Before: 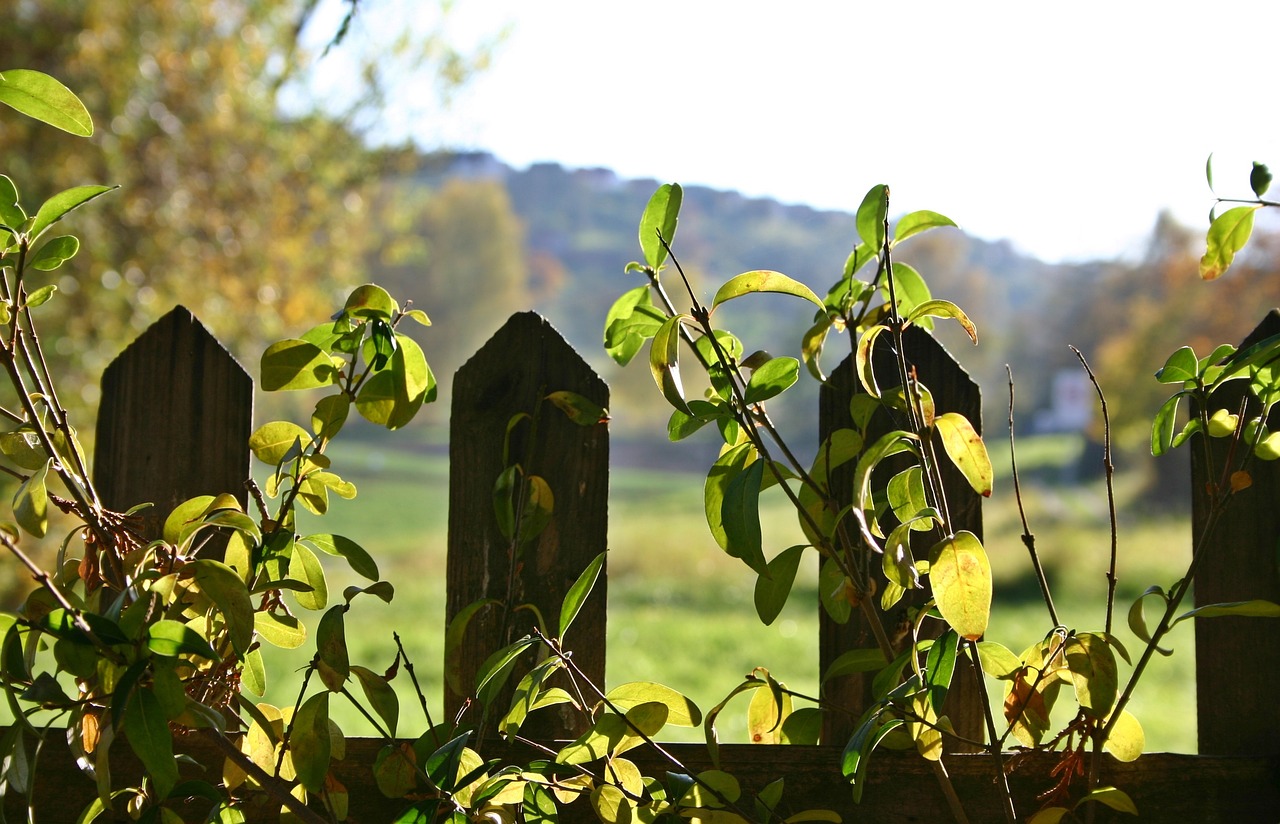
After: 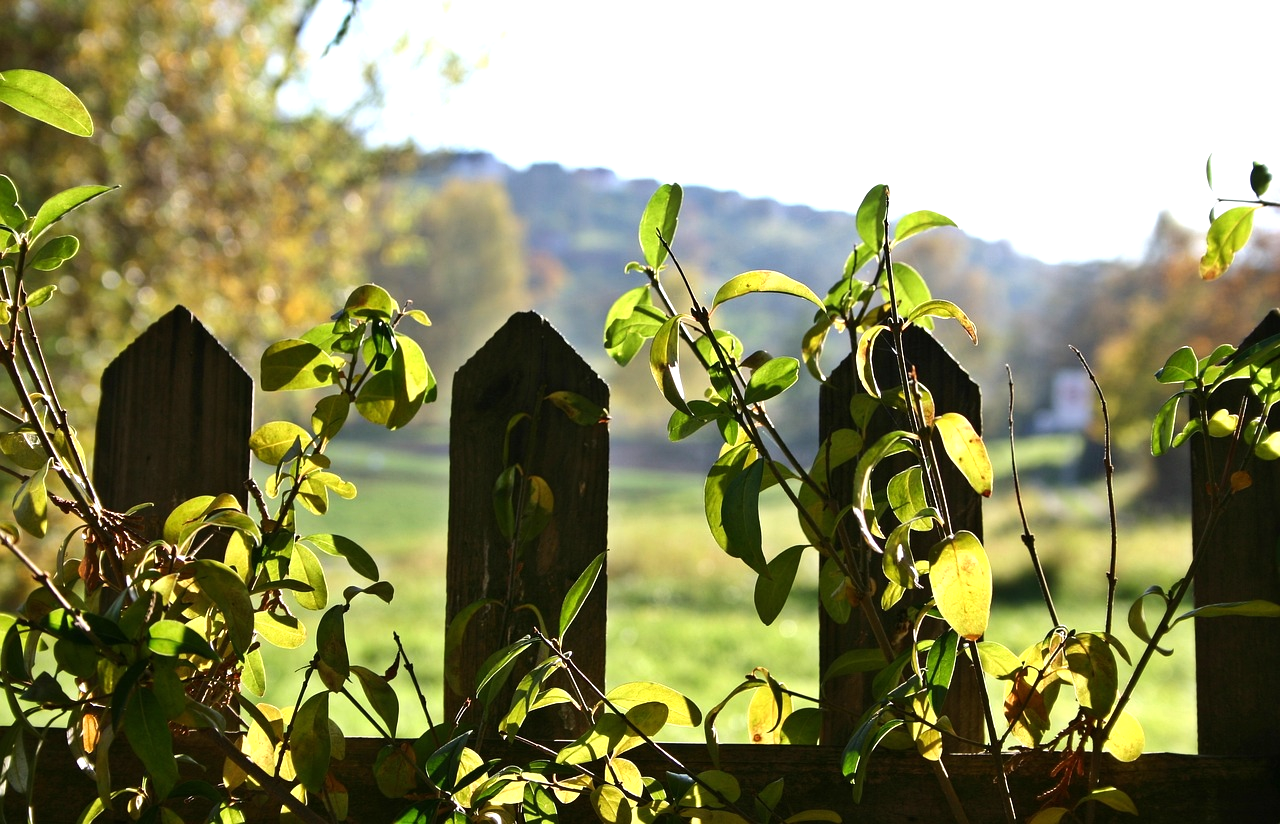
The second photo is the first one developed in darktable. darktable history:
tone equalizer: -8 EV -0.44 EV, -7 EV -0.369 EV, -6 EV -0.372 EV, -5 EV -0.239 EV, -3 EV 0.188 EV, -2 EV 0.352 EV, -1 EV 0.376 EV, +0 EV 0.401 EV, edges refinement/feathering 500, mask exposure compensation -1.57 EV, preserve details no
